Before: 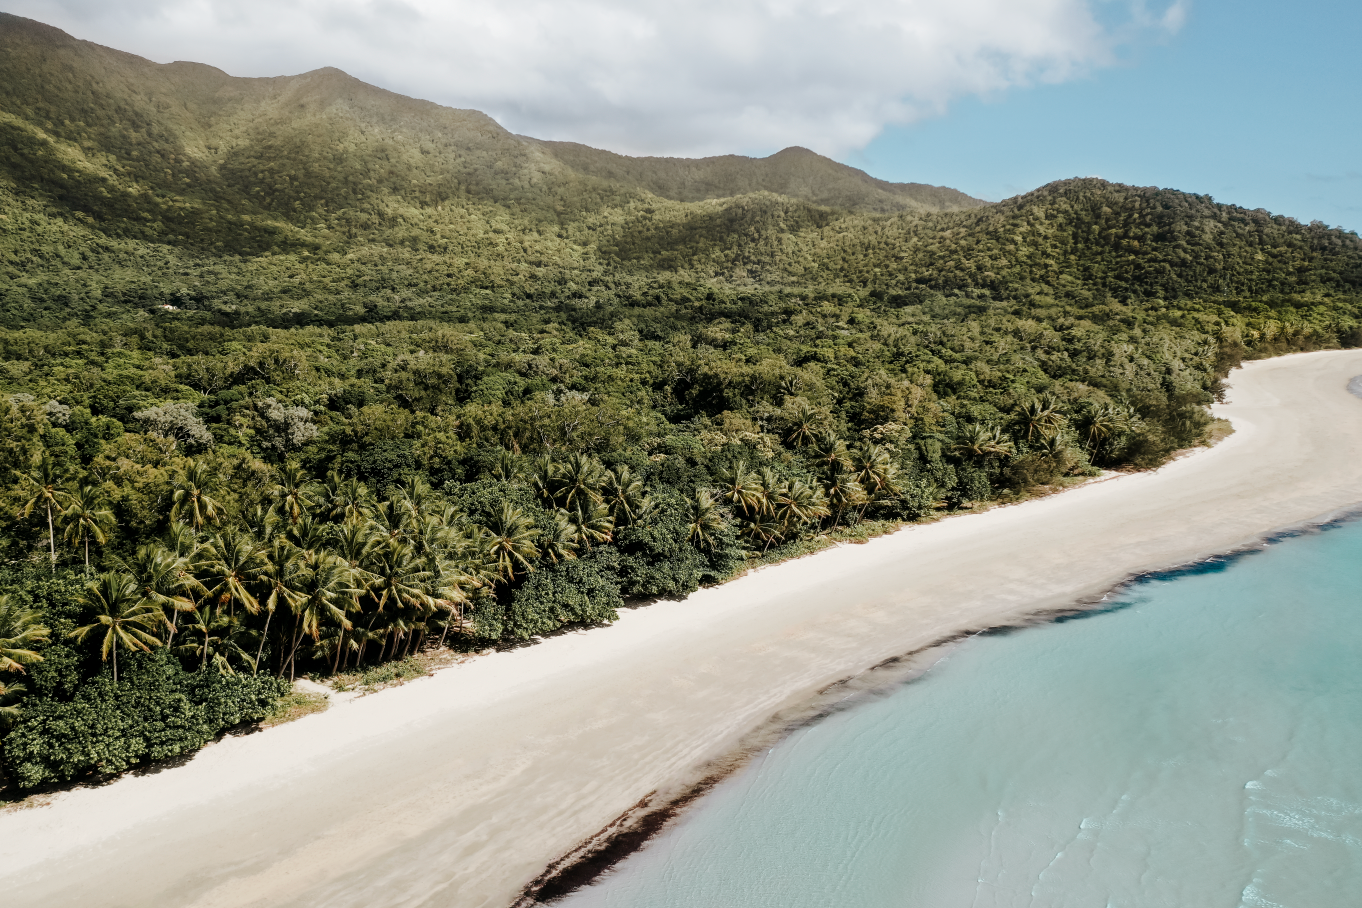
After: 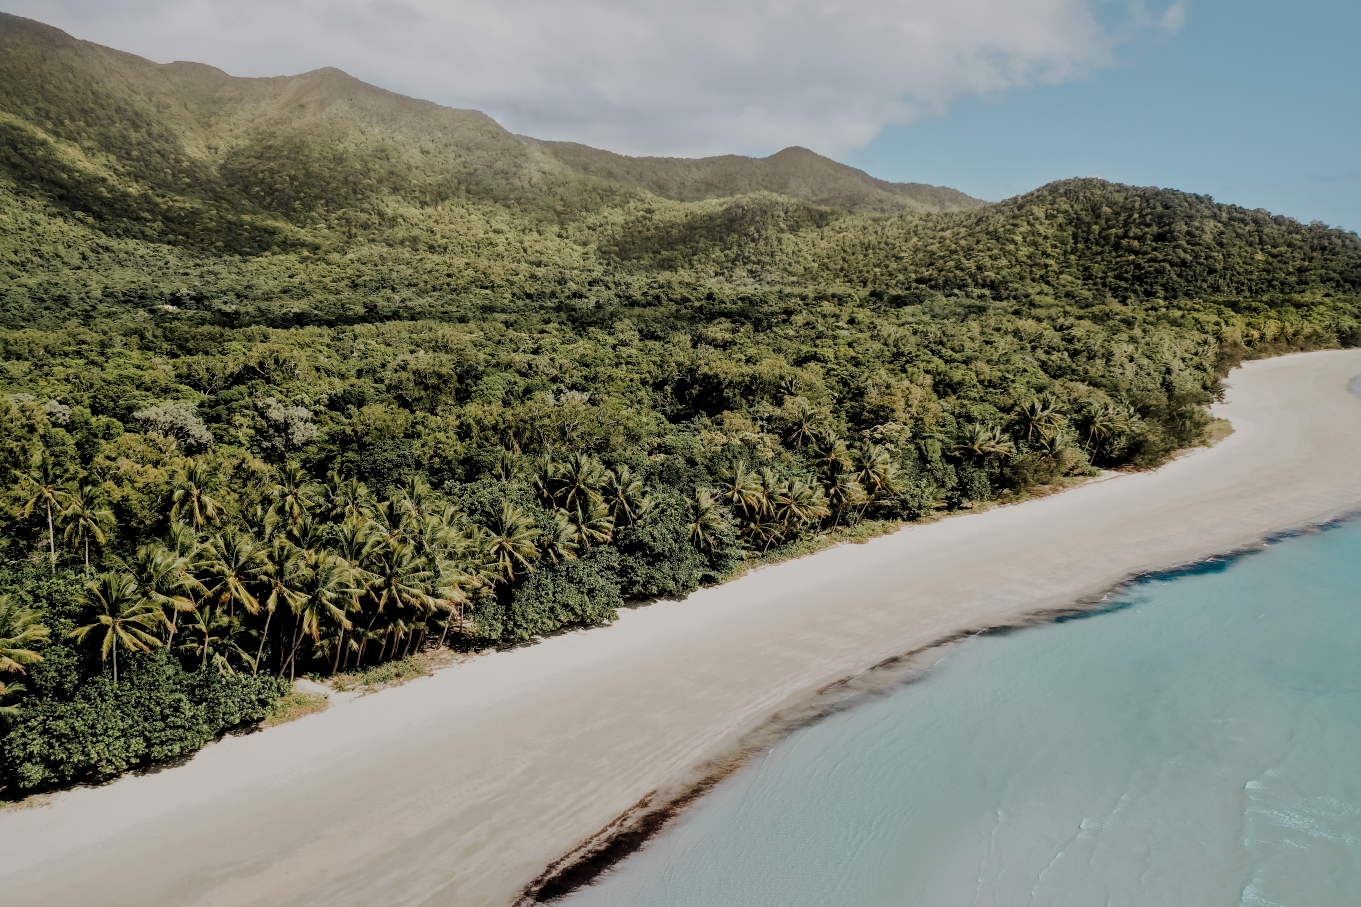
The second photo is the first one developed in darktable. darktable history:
shadows and highlights: on, module defaults
local contrast: mode bilateral grid, contrast 21, coarseness 50, detail 119%, midtone range 0.2
tone equalizer: on, module defaults
filmic rgb: black relative exposure -7.65 EV, white relative exposure 4.56 EV, hardness 3.61
